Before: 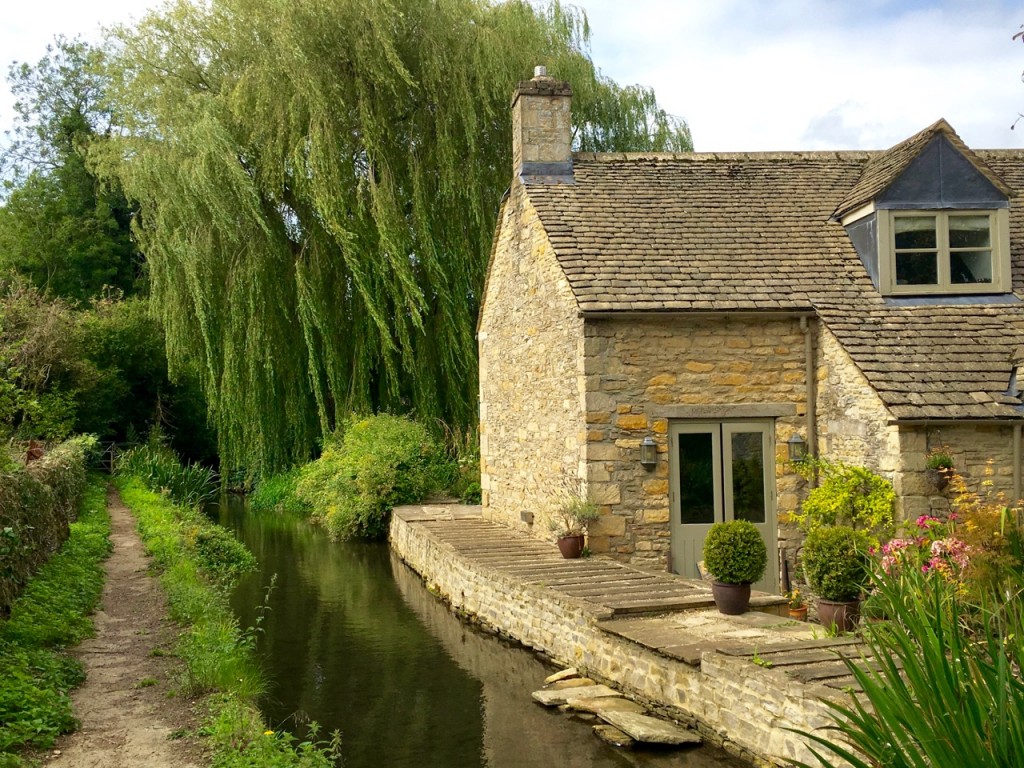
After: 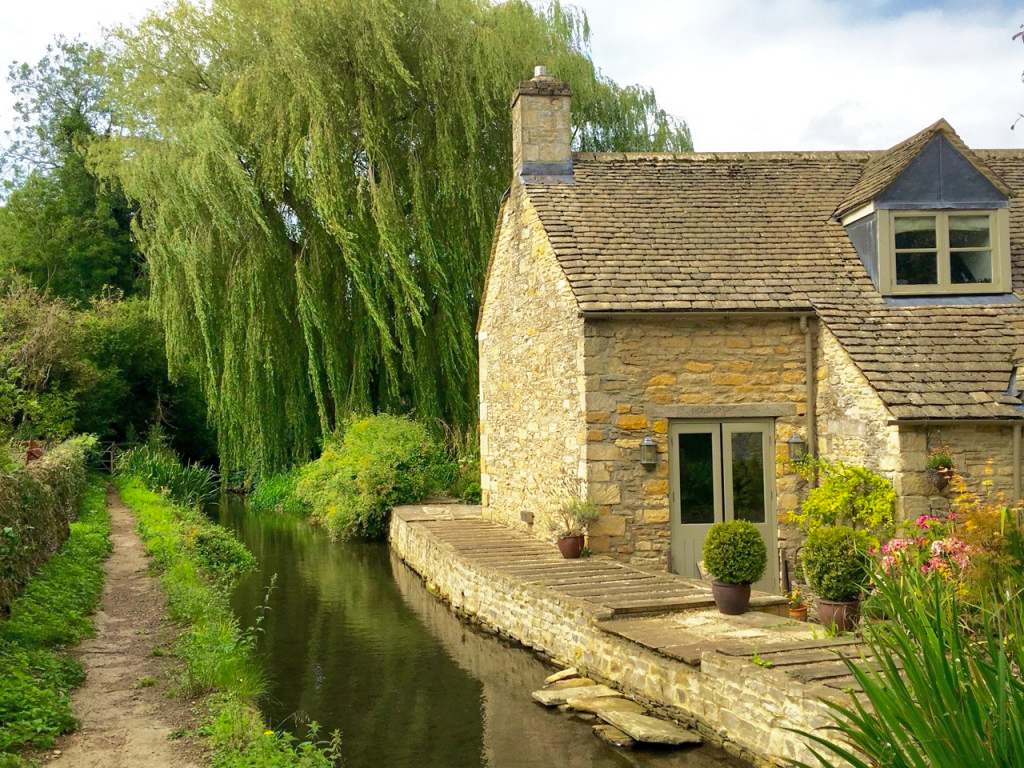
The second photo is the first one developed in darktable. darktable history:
shadows and highlights: shadows 39.68, highlights -59.89
base curve: curves: ch0 [(0, 0) (0.688, 0.865) (1, 1)], preserve colors none
